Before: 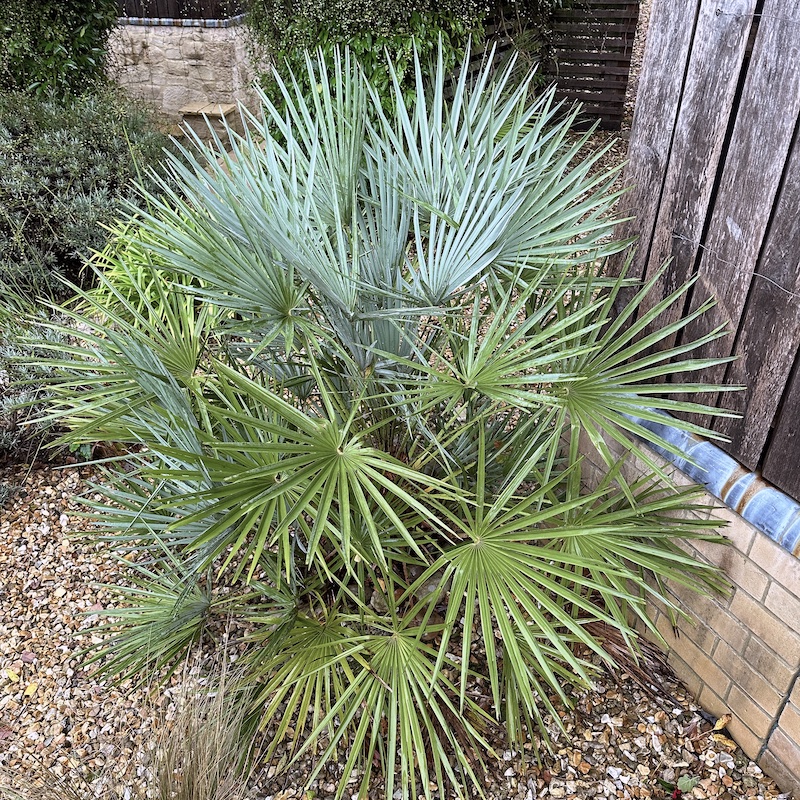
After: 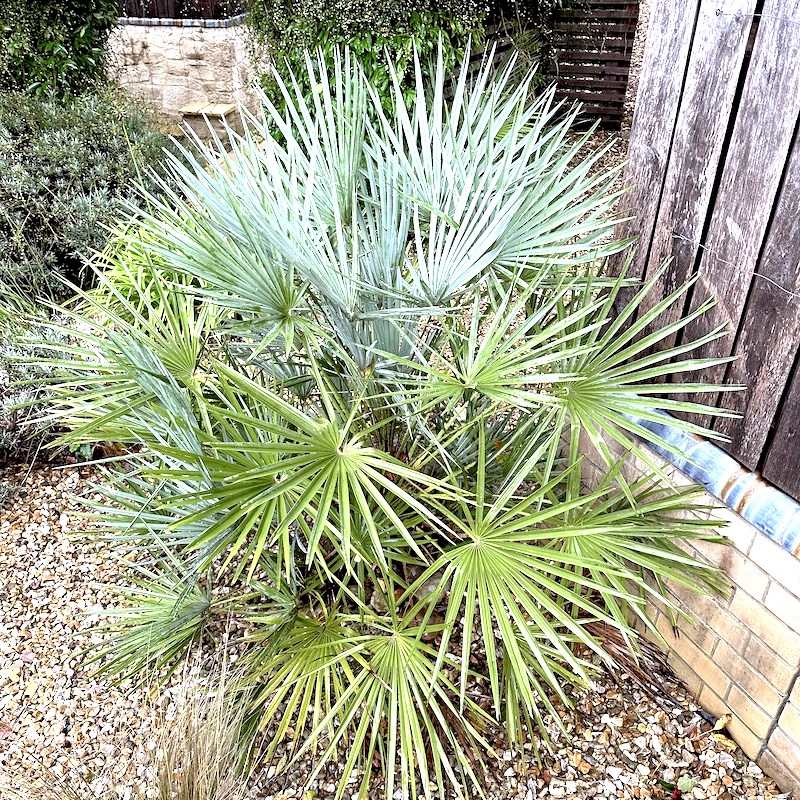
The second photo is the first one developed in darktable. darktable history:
exposure: black level correction 0.008, exposure 0.985 EV, compensate highlight preservation false
